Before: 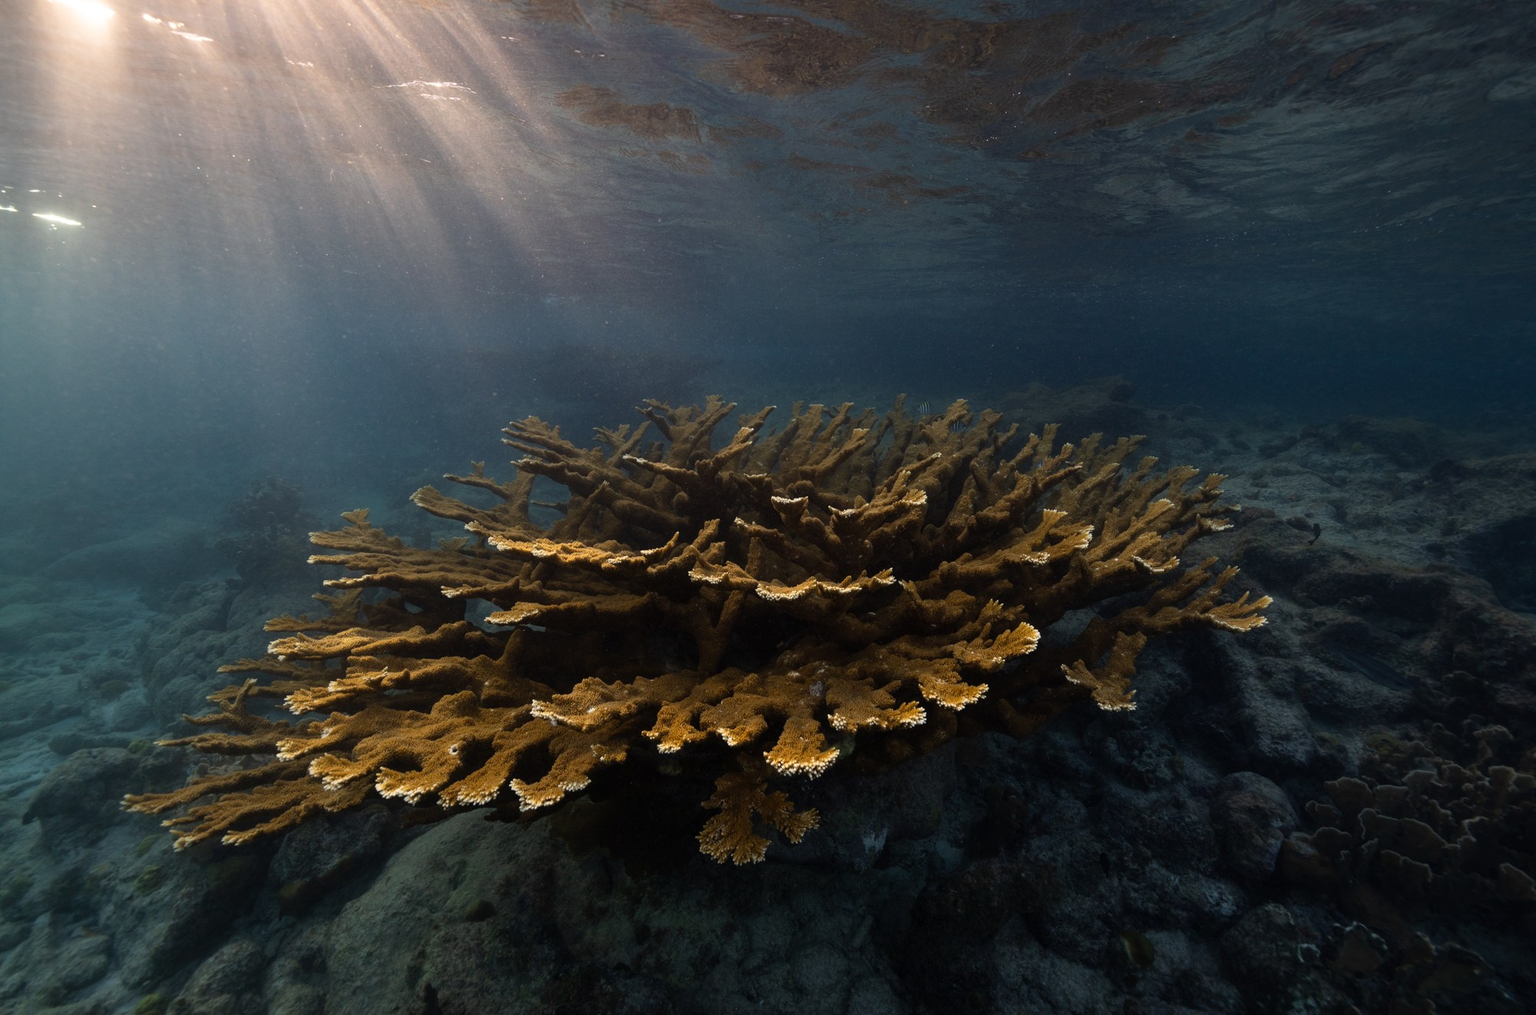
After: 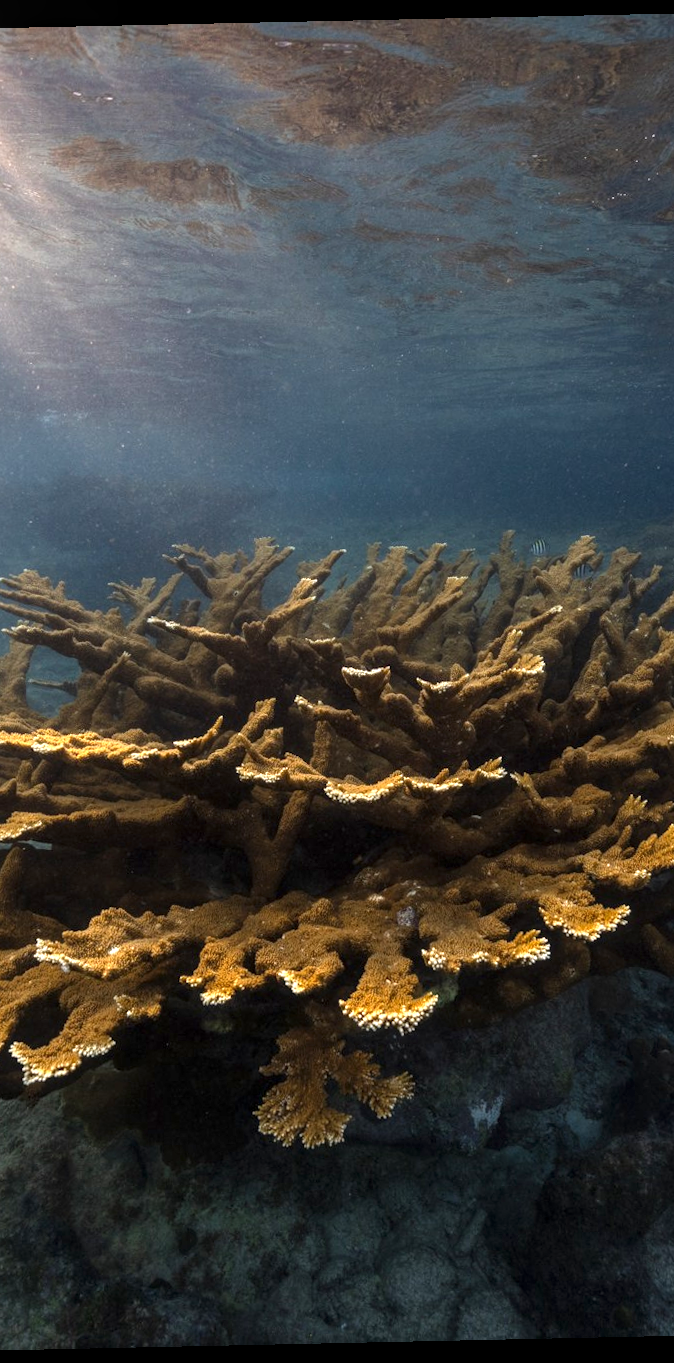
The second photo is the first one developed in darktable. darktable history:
crop: left 33.36%, right 33.36%
rotate and perspective: rotation -1.24°, automatic cropping off
local contrast: on, module defaults
exposure: black level correction 0, exposure 1 EV, compensate highlight preservation false
